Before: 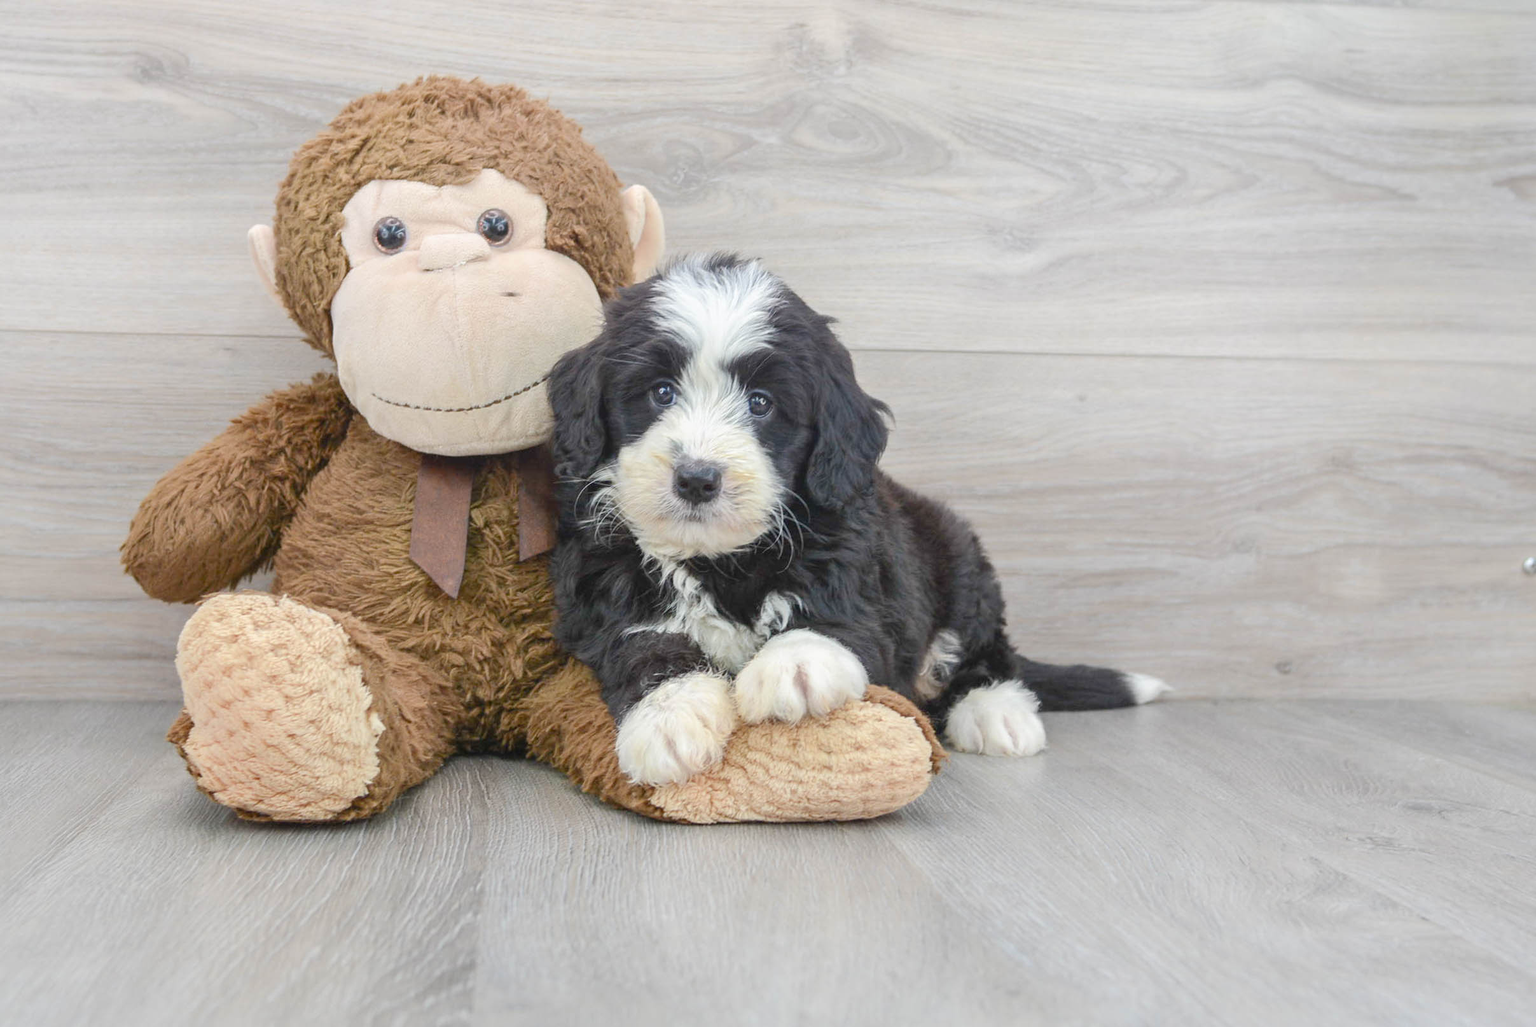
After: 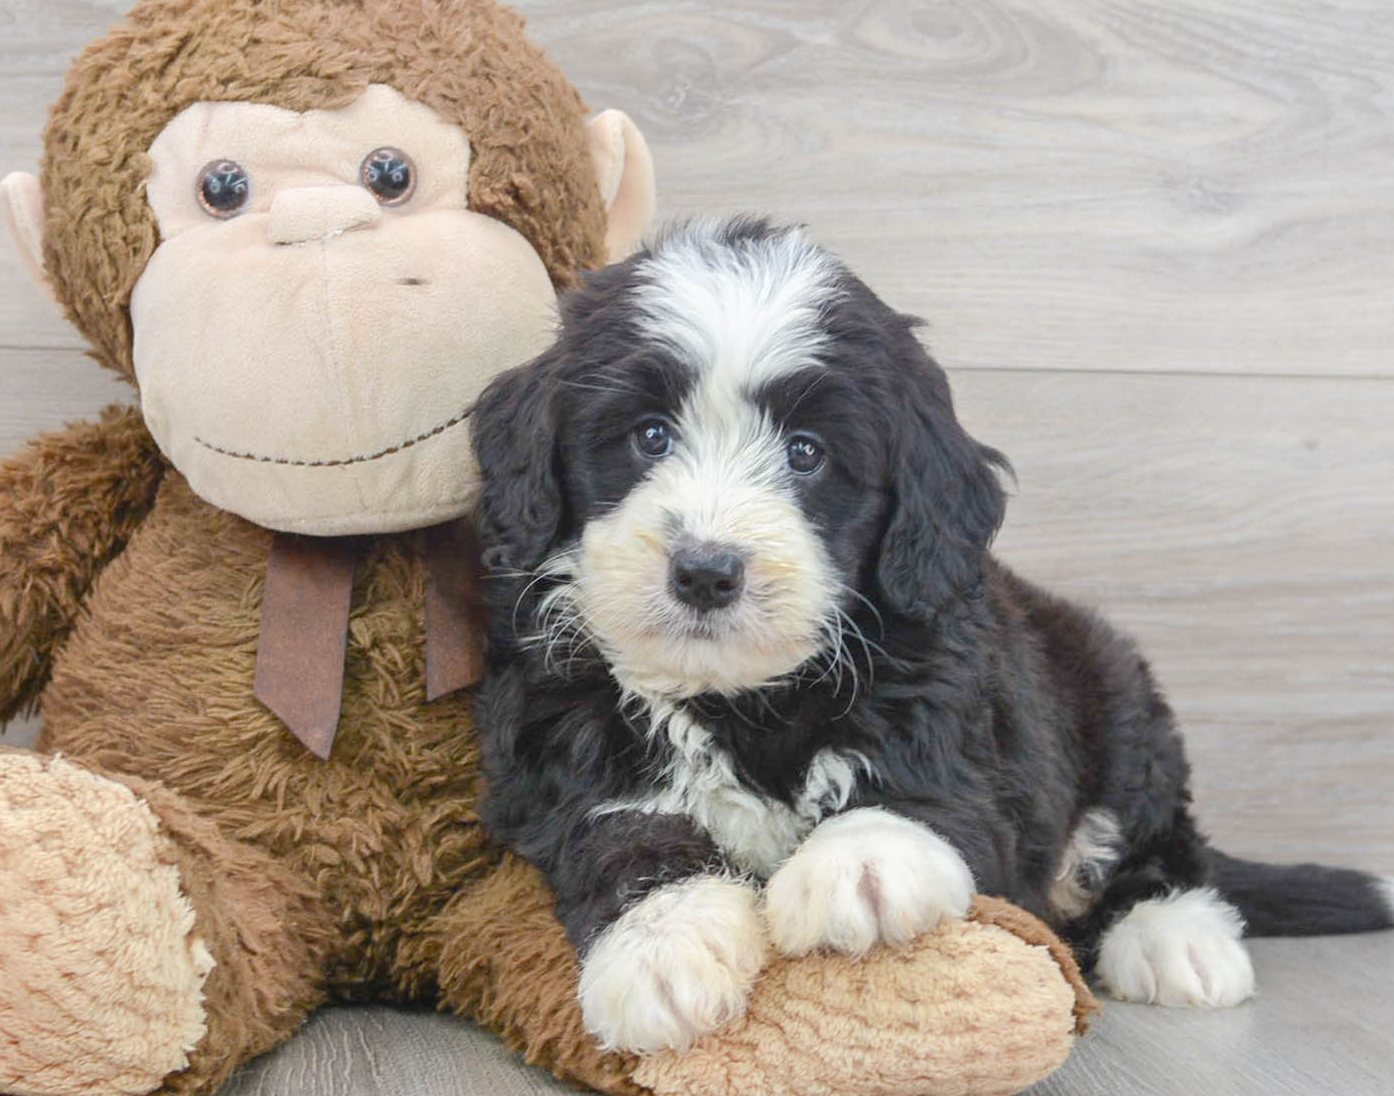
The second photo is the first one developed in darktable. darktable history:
crop: left 16.176%, top 11.247%, right 26.085%, bottom 20.808%
